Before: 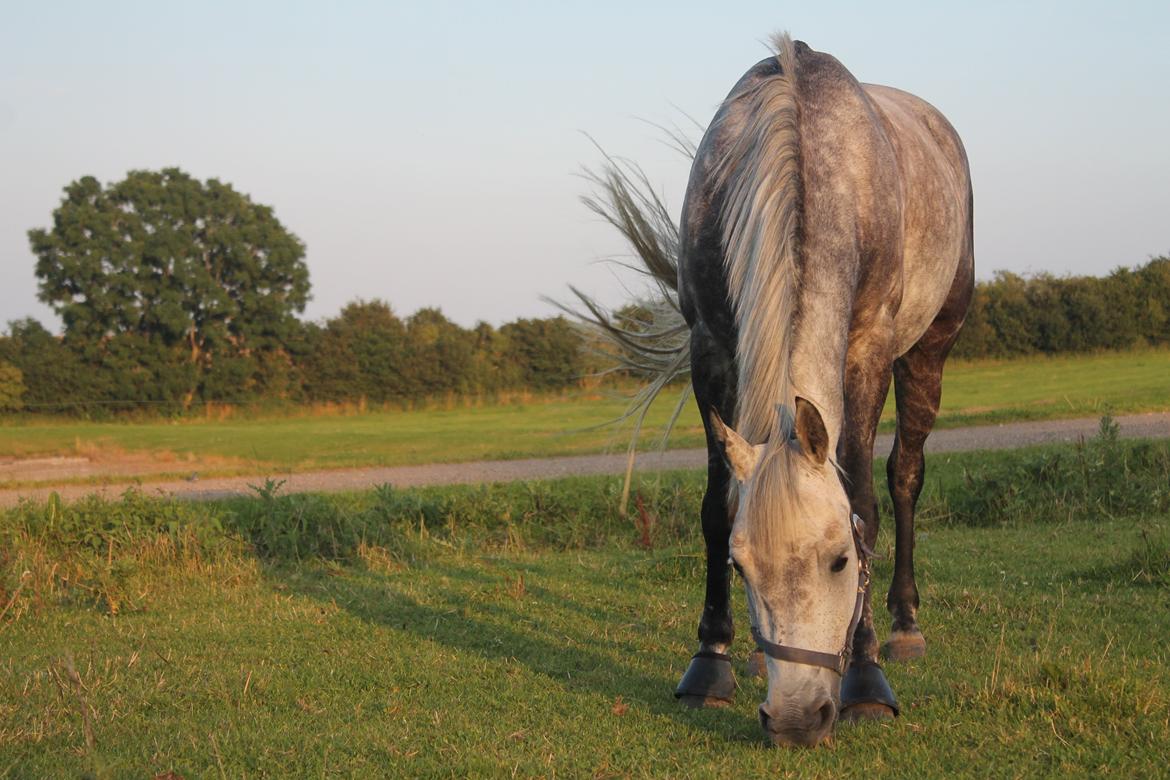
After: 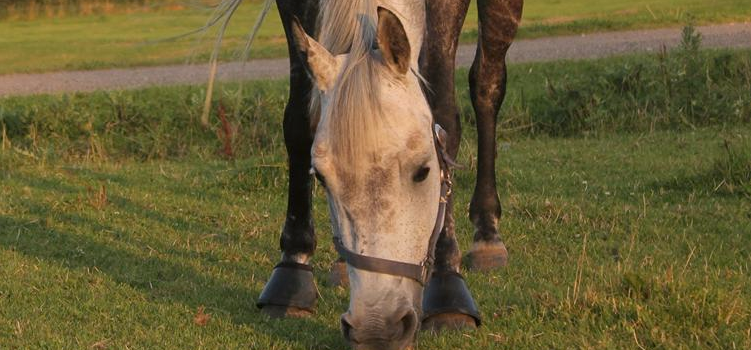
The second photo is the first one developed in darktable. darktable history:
crop and rotate: left 35.76%, top 50.07%, bottom 4.953%
exposure: compensate highlight preservation false
color correction: highlights a* 2.96, highlights b* -1.31, shadows a* -0.055, shadows b* 2.6, saturation 0.981
